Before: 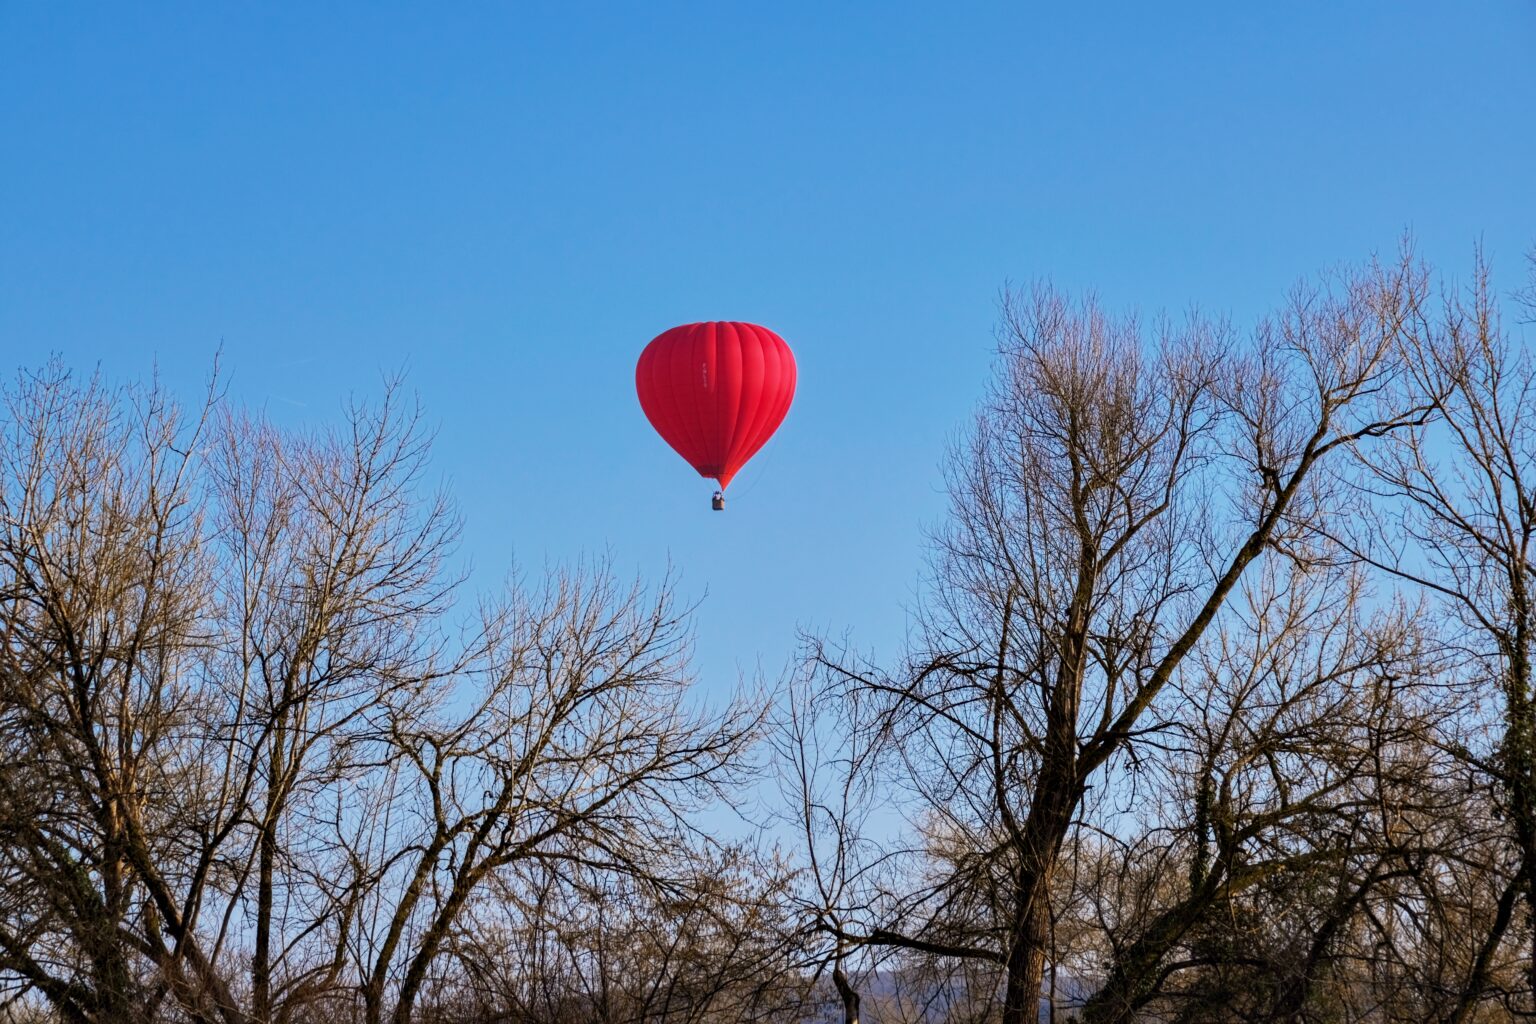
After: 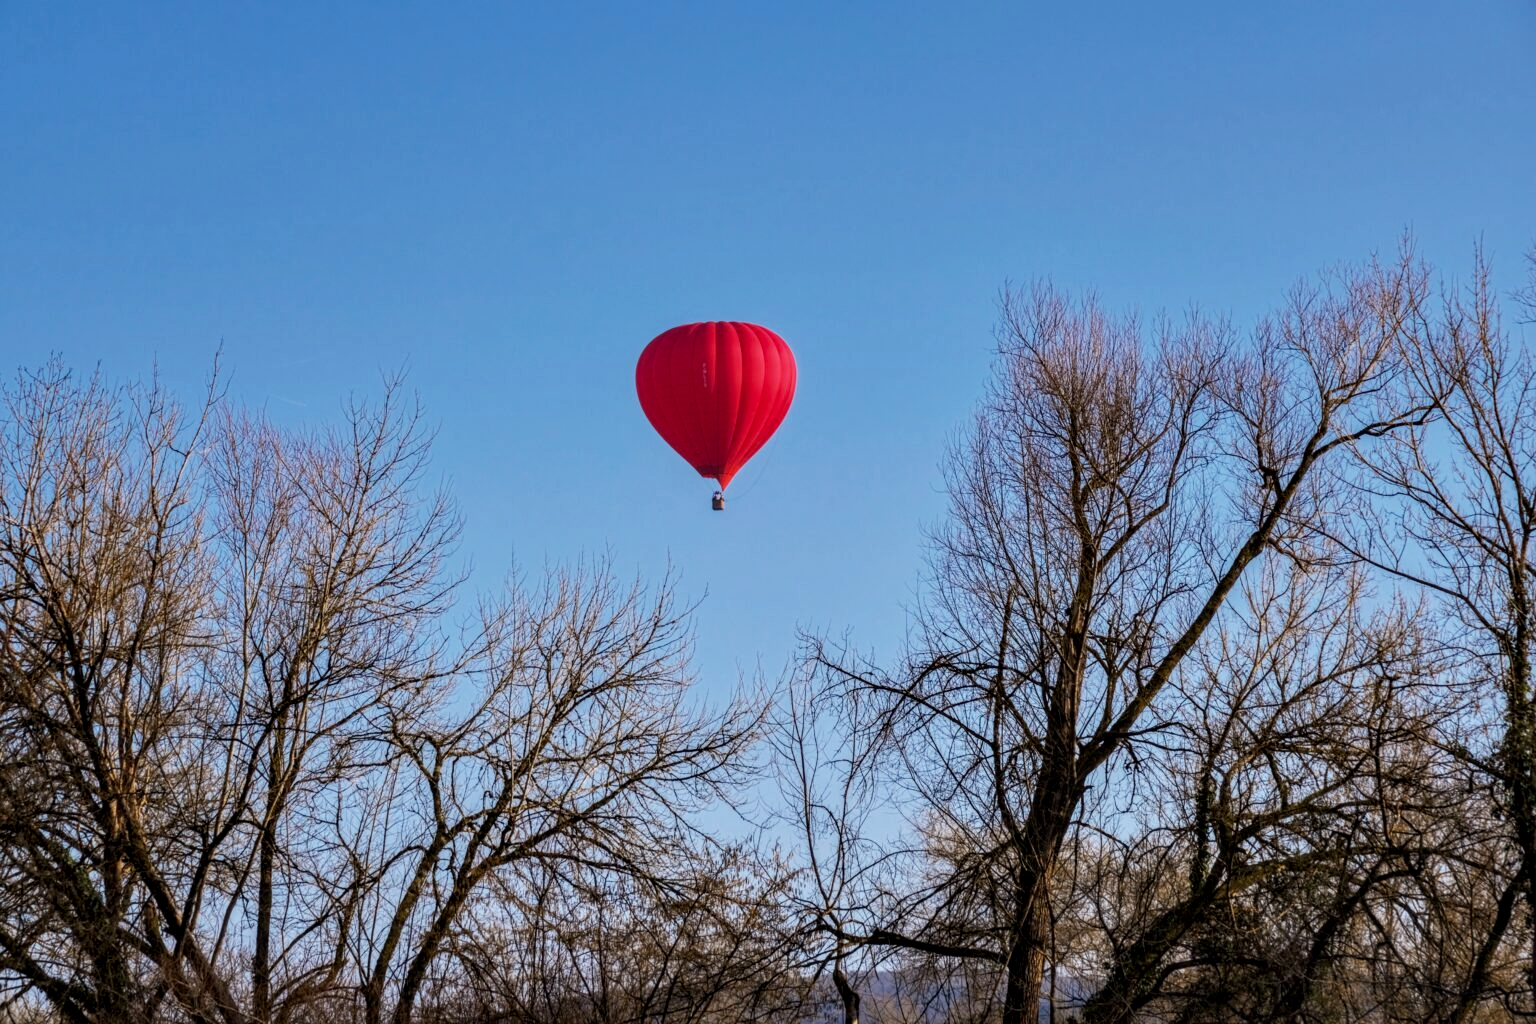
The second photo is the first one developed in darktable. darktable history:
local contrast: on, module defaults
graduated density: density 0.38 EV, hardness 21%, rotation -6.11°, saturation 32%
